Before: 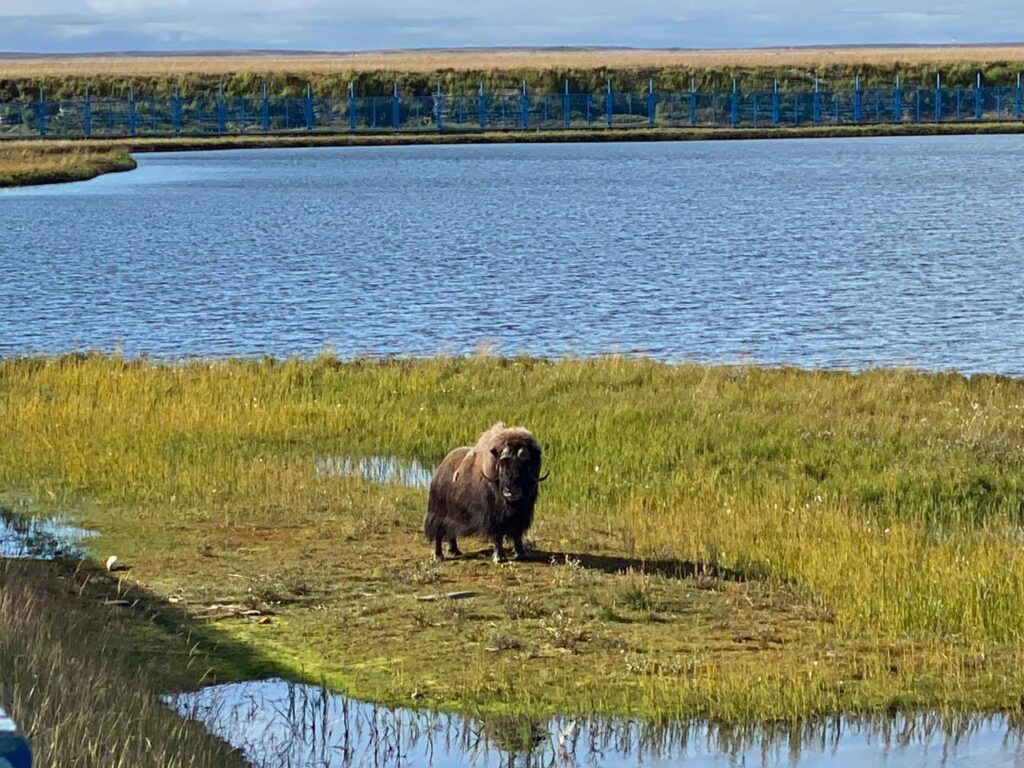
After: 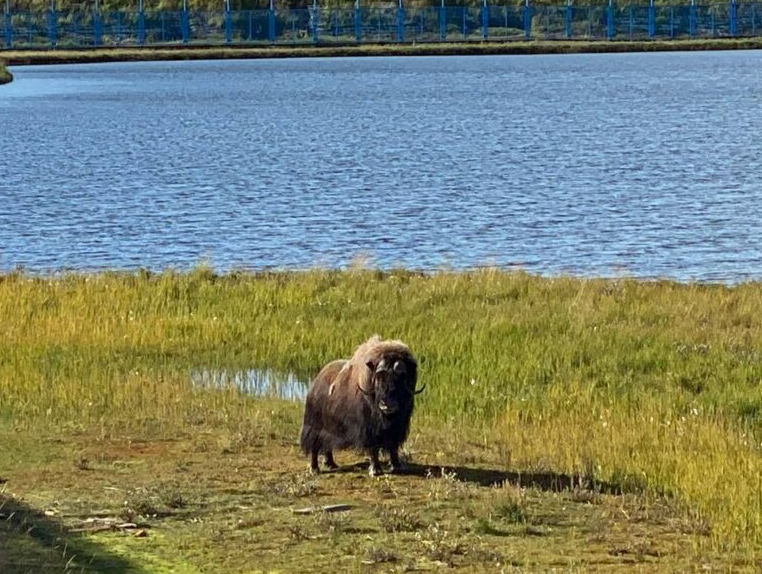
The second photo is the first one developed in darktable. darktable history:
crop and rotate: left 12.136%, top 11.345%, right 13.355%, bottom 13.864%
